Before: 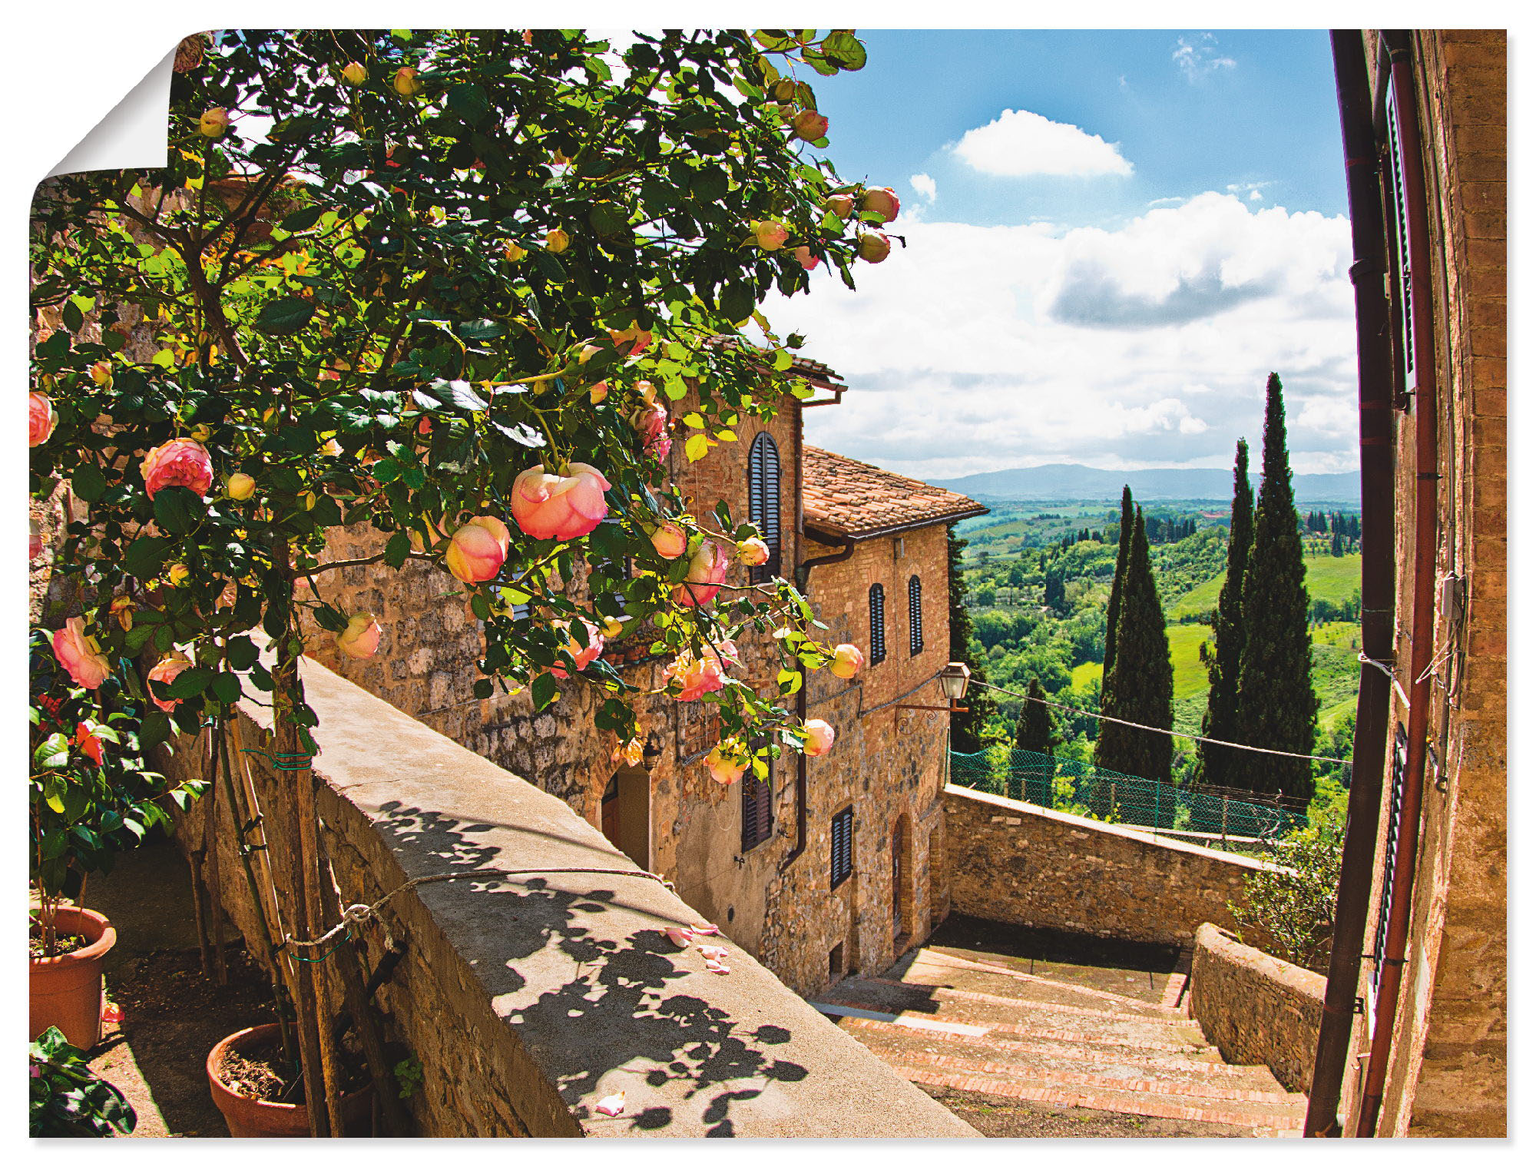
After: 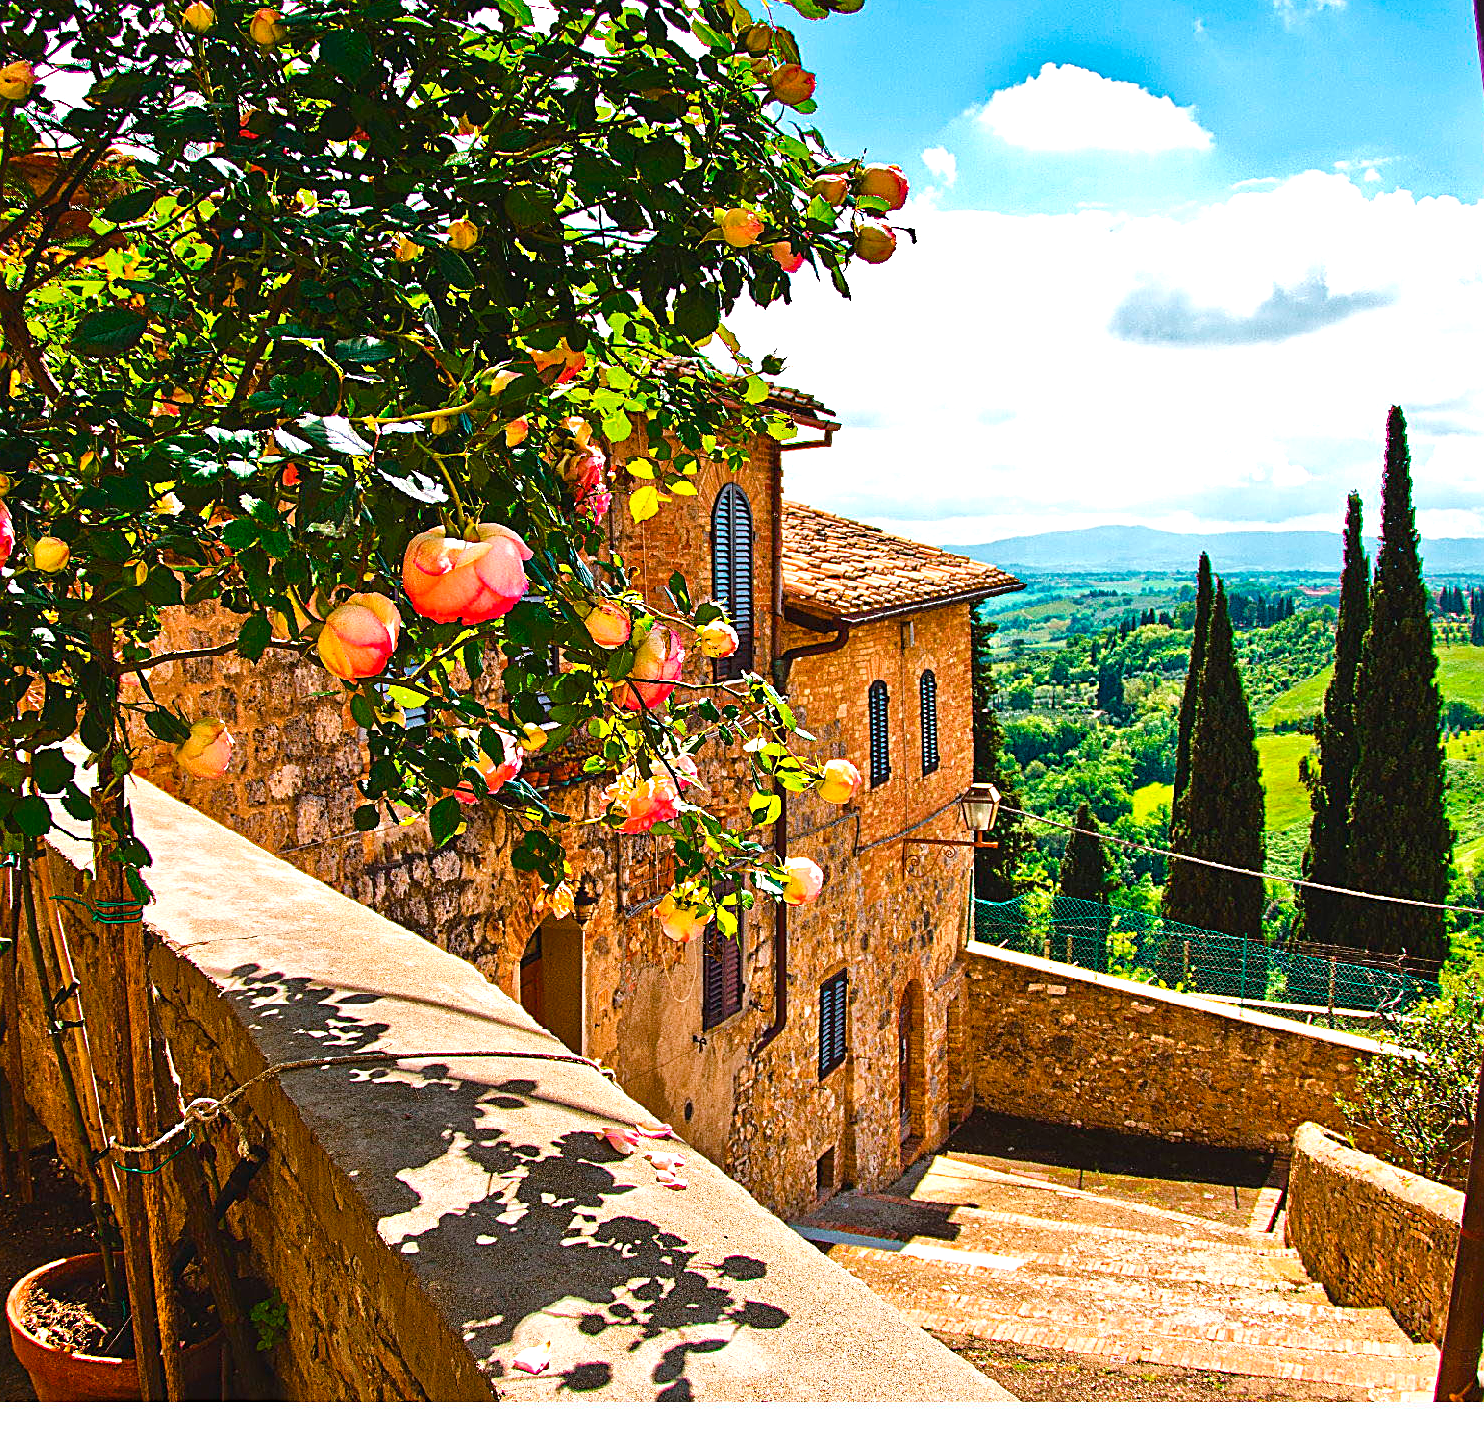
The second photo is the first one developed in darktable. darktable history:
crop and rotate: left 13.15%, top 5.251%, right 12.609%
sharpen: on, module defaults
color balance rgb: perceptual saturation grading › mid-tones 6.33%, perceptual saturation grading › shadows 72.44%, perceptual brilliance grading › highlights 11.59%, contrast 5.05%
